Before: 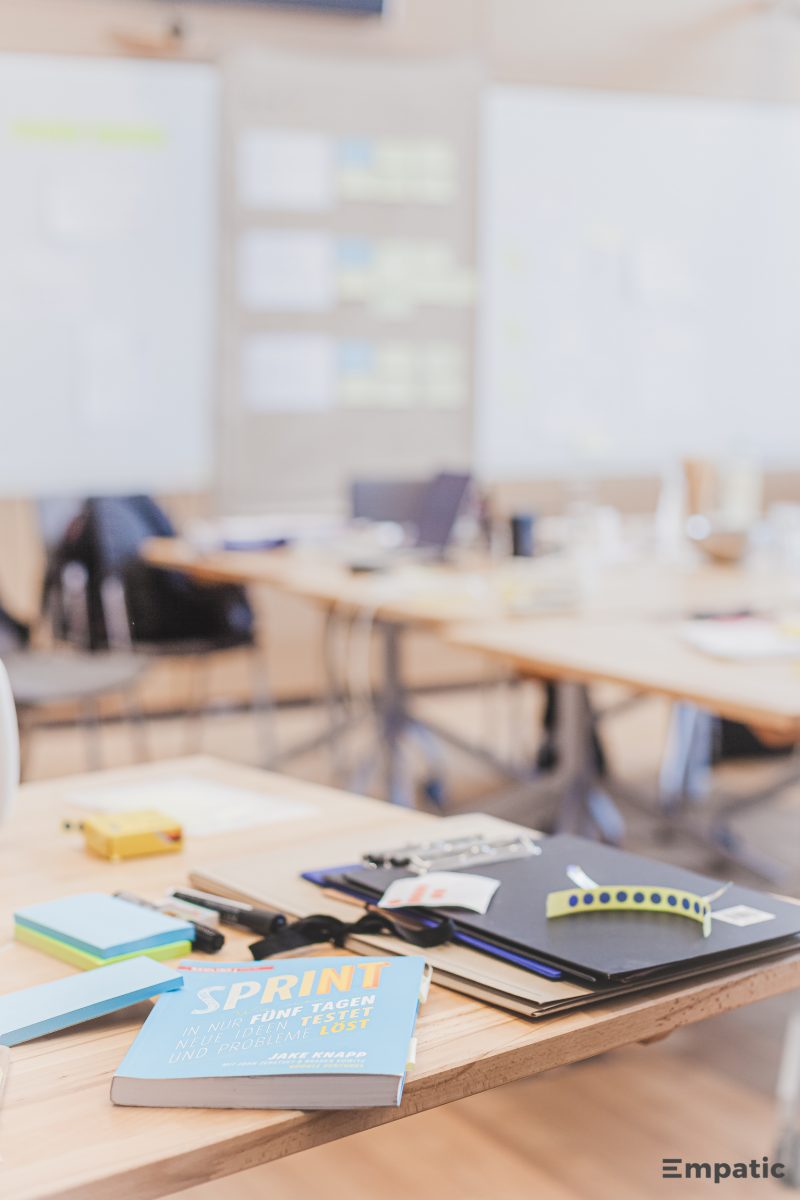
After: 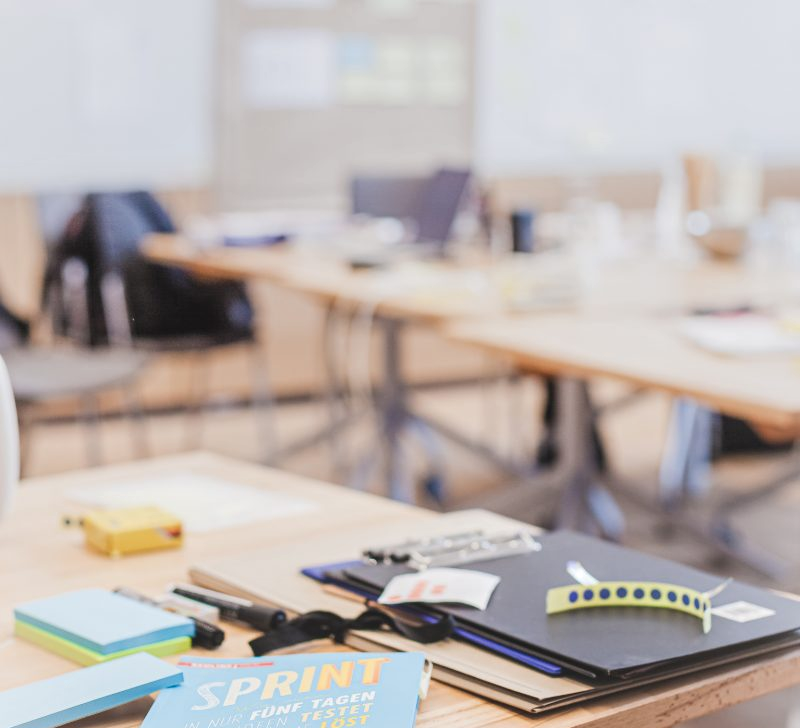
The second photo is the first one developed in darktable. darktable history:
crop and rotate: top 25.357%, bottom 13.942%
contrast equalizer: y [[0.509, 0.517, 0.523, 0.523, 0.517, 0.509], [0.5 ×6], [0.5 ×6], [0 ×6], [0 ×6]]
tone equalizer: on, module defaults
